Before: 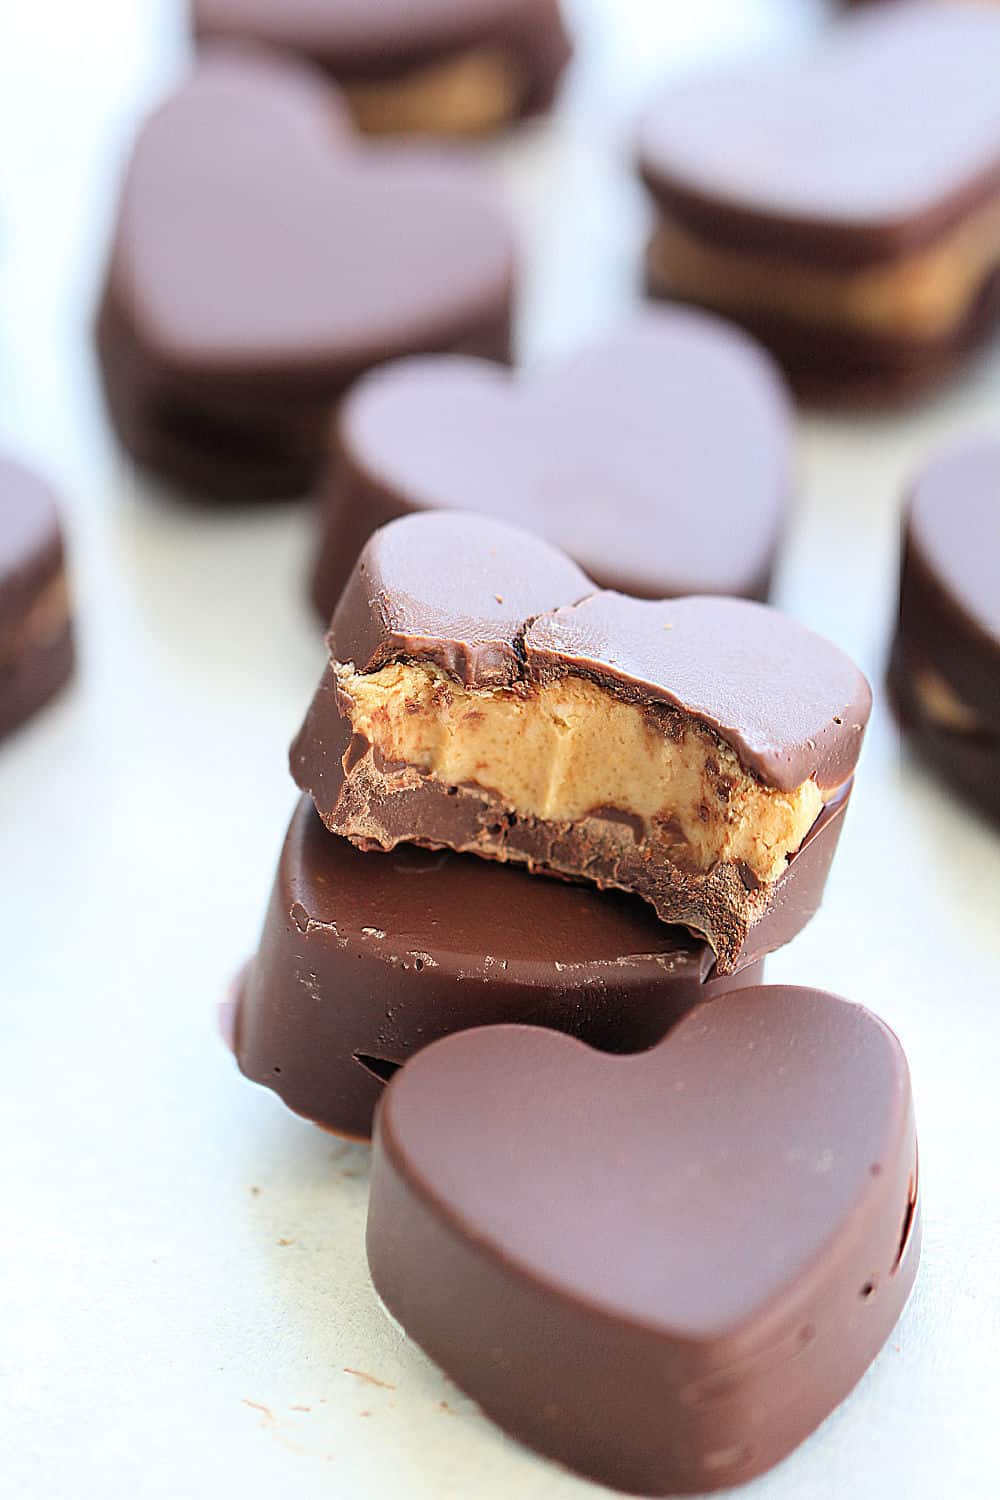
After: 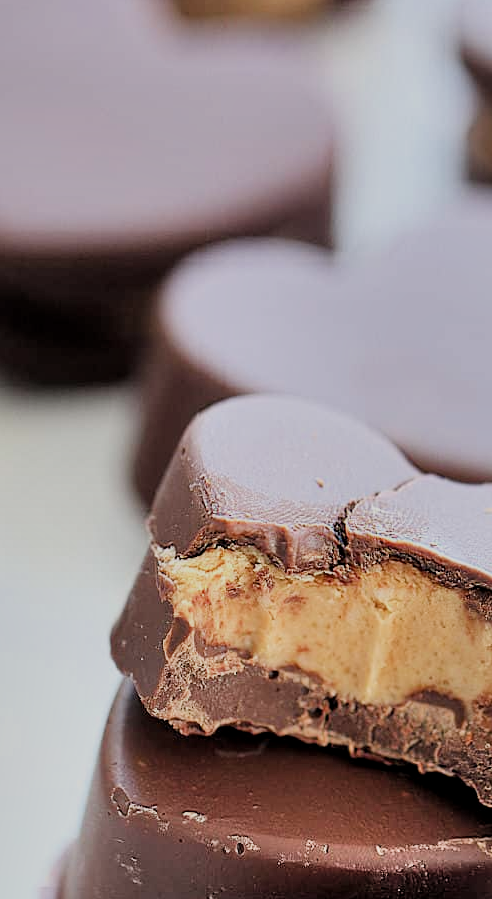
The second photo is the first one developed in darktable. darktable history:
crop: left 17.921%, top 7.767%, right 32.819%, bottom 32.283%
filmic rgb: black relative exposure -7.65 EV, white relative exposure 4.56 EV, hardness 3.61
shadows and highlights: soften with gaussian
contrast brightness saturation: contrast 0.014, saturation -0.059
local contrast: highlights 102%, shadows 97%, detail 119%, midtone range 0.2
